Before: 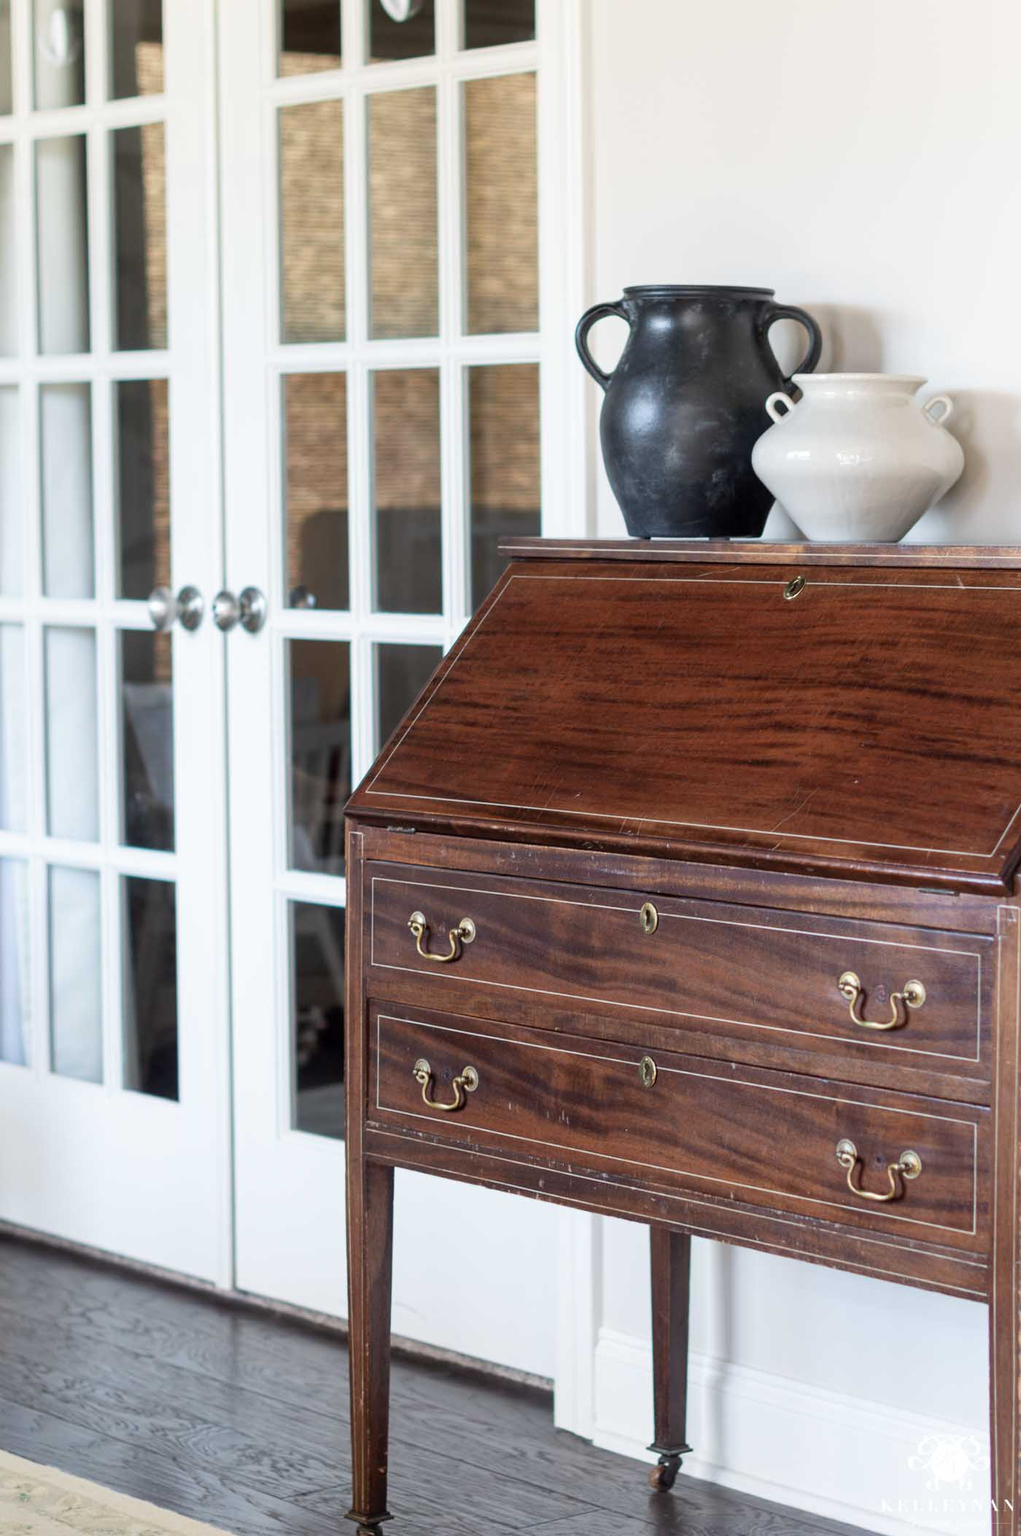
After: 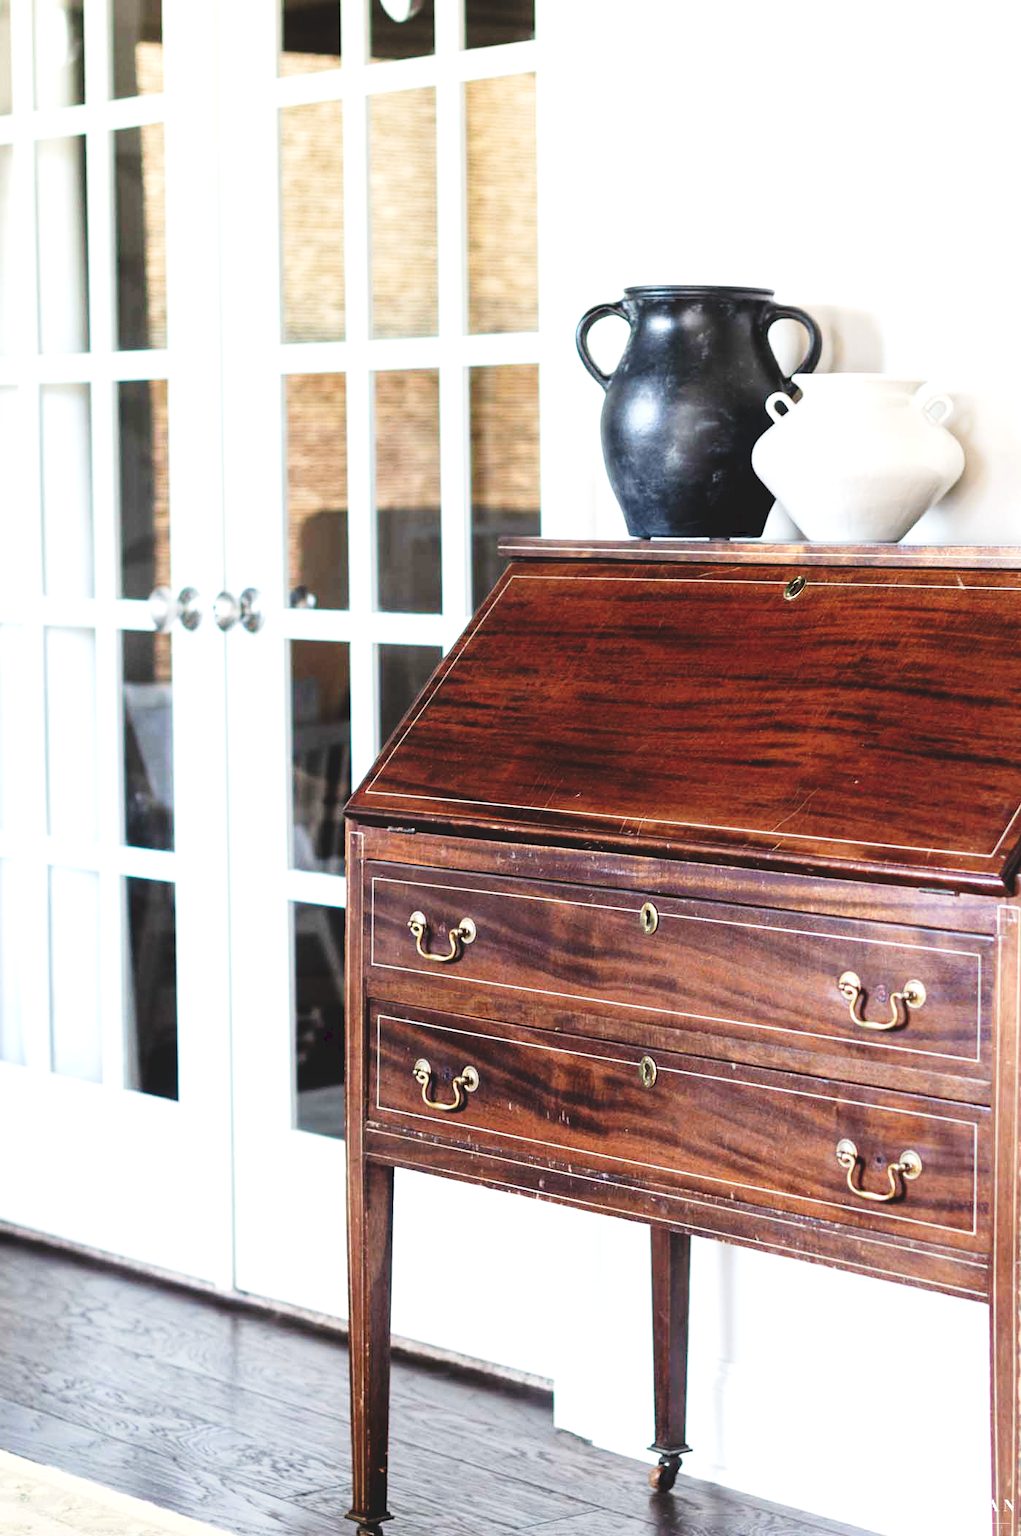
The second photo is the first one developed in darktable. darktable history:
tone equalizer: -8 EV -0.716 EV, -7 EV -0.699 EV, -6 EV -0.567 EV, -5 EV -0.383 EV, -3 EV 0.38 EV, -2 EV 0.6 EV, -1 EV 0.695 EV, +0 EV 0.725 EV
tone curve: curves: ch0 [(0, 0) (0.003, 0.108) (0.011, 0.108) (0.025, 0.108) (0.044, 0.113) (0.069, 0.113) (0.1, 0.121) (0.136, 0.136) (0.177, 0.16) (0.224, 0.192) (0.277, 0.246) (0.335, 0.324) (0.399, 0.419) (0.468, 0.518) (0.543, 0.622) (0.623, 0.721) (0.709, 0.815) (0.801, 0.893) (0.898, 0.949) (1, 1)], preserve colors none
